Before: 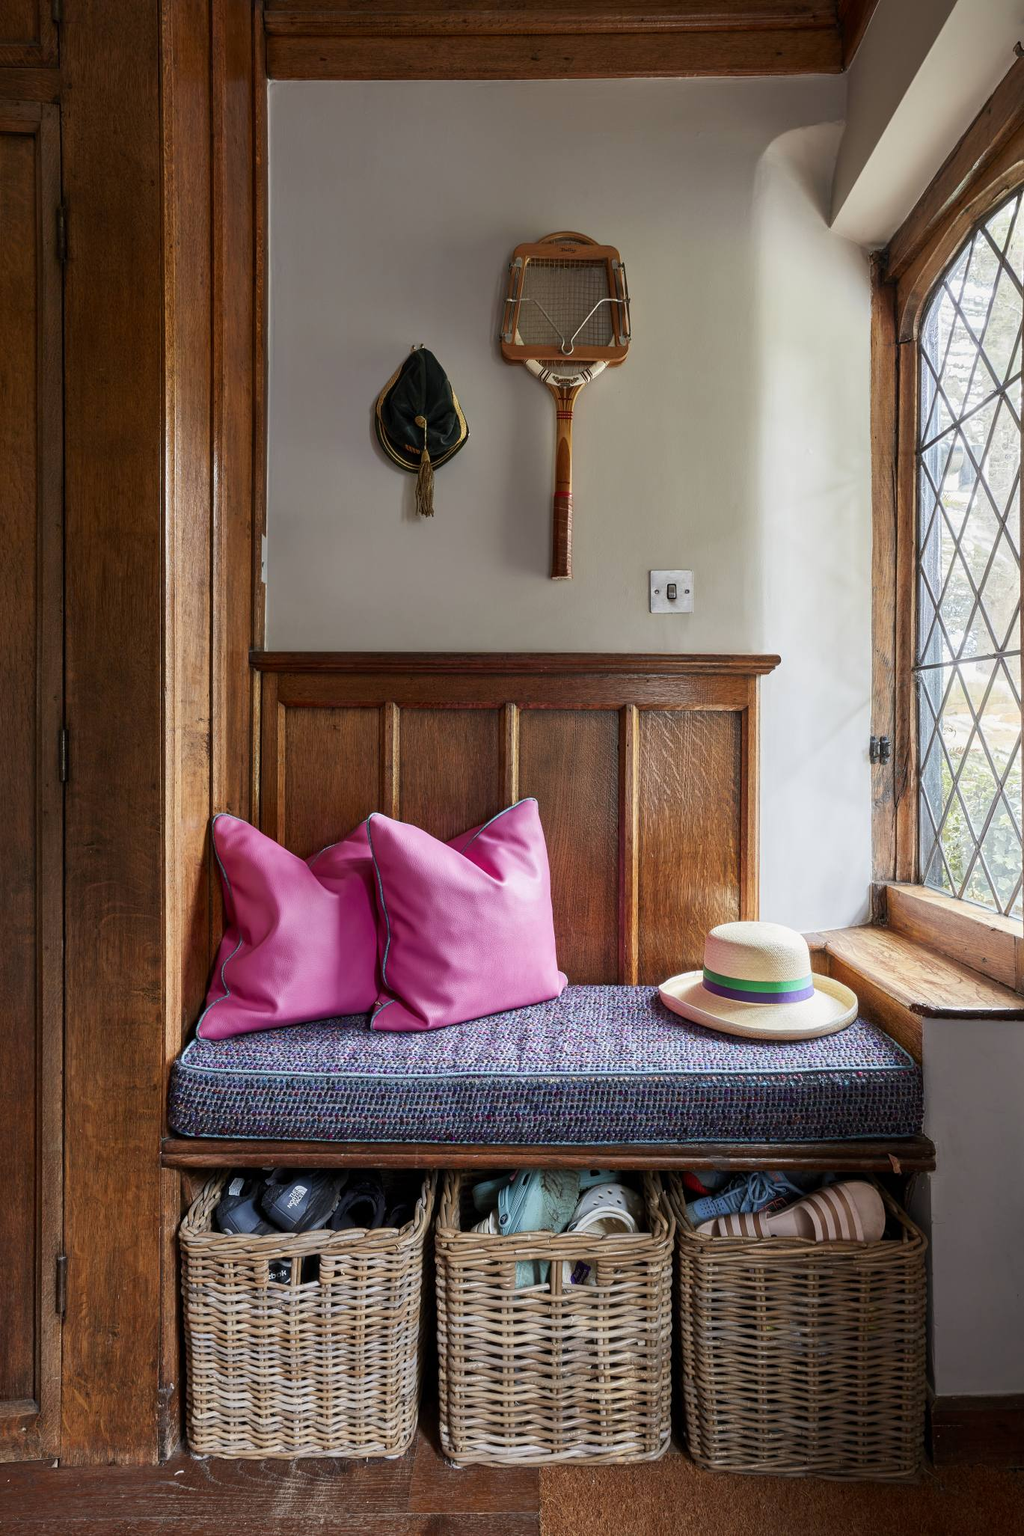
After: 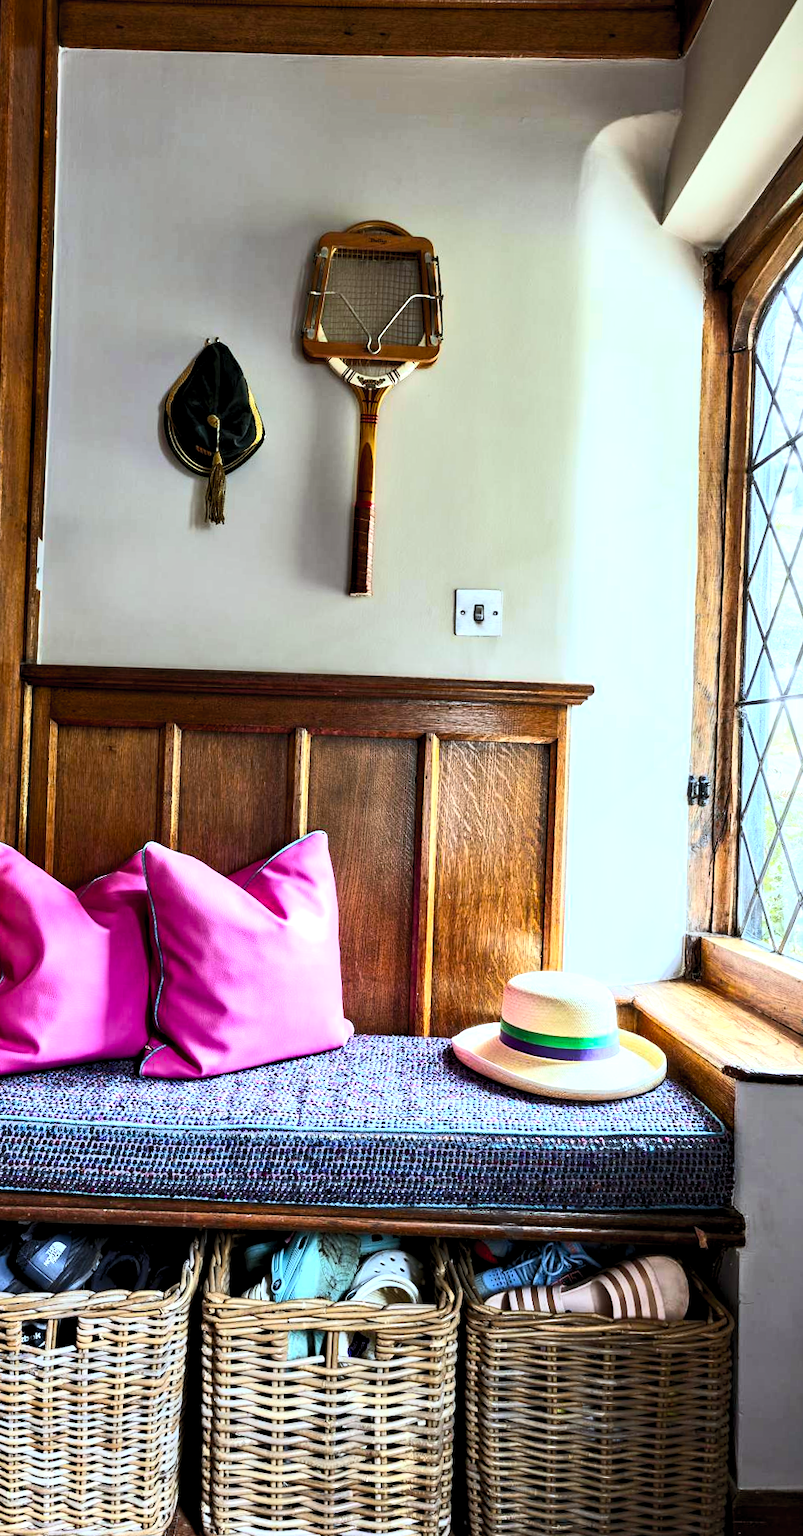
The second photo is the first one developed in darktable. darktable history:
crop and rotate: left 24.034%, top 2.838%, right 6.406%, bottom 6.299%
color balance rgb: perceptual saturation grading › global saturation 10%, global vibrance 20%
contrast brightness saturation: contrast 0.24, brightness 0.26, saturation 0.39
rotate and perspective: rotation 1.72°, automatic cropping off
white balance: red 0.925, blue 1.046
tone equalizer: -8 EV -0.75 EV, -7 EV -0.7 EV, -6 EV -0.6 EV, -5 EV -0.4 EV, -3 EV 0.4 EV, -2 EV 0.6 EV, -1 EV 0.7 EV, +0 EV 0.75 EV, edges refinement/feathering 500, mask exposure compensation -1.57 EV, preserve details no
contrast equalizer: y [[0.531, 0.548, 0.559, 0.557, 0.544, 0.527], [0.5 ×6], [0.5 ×6], [0 ×6], [0 ×6]]
